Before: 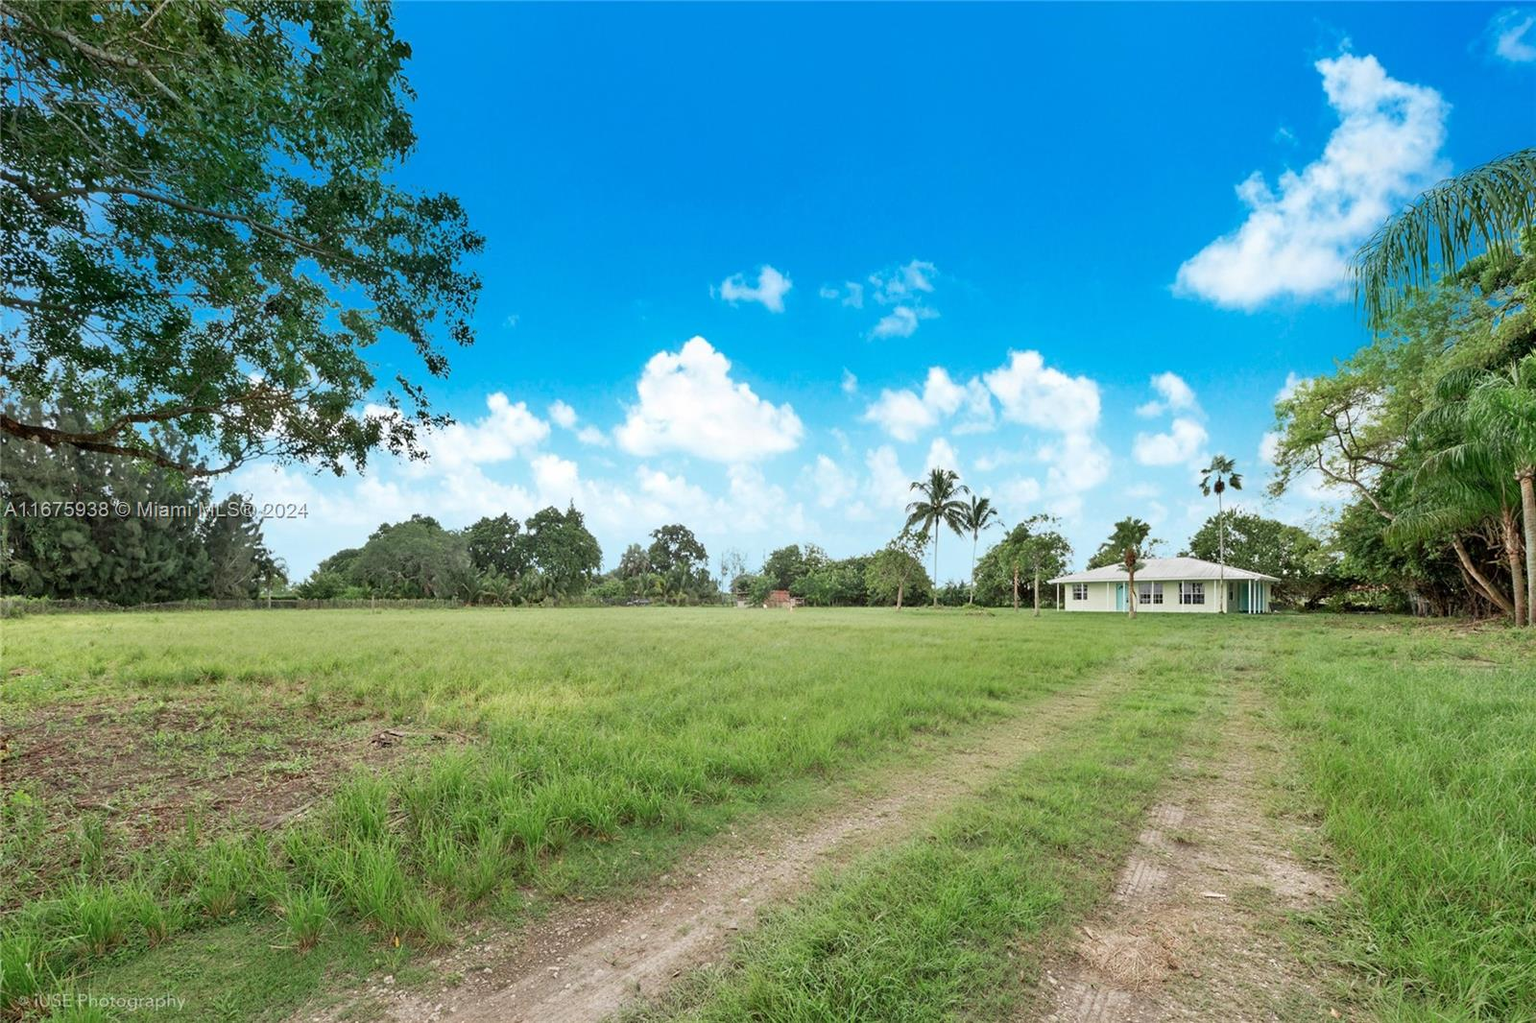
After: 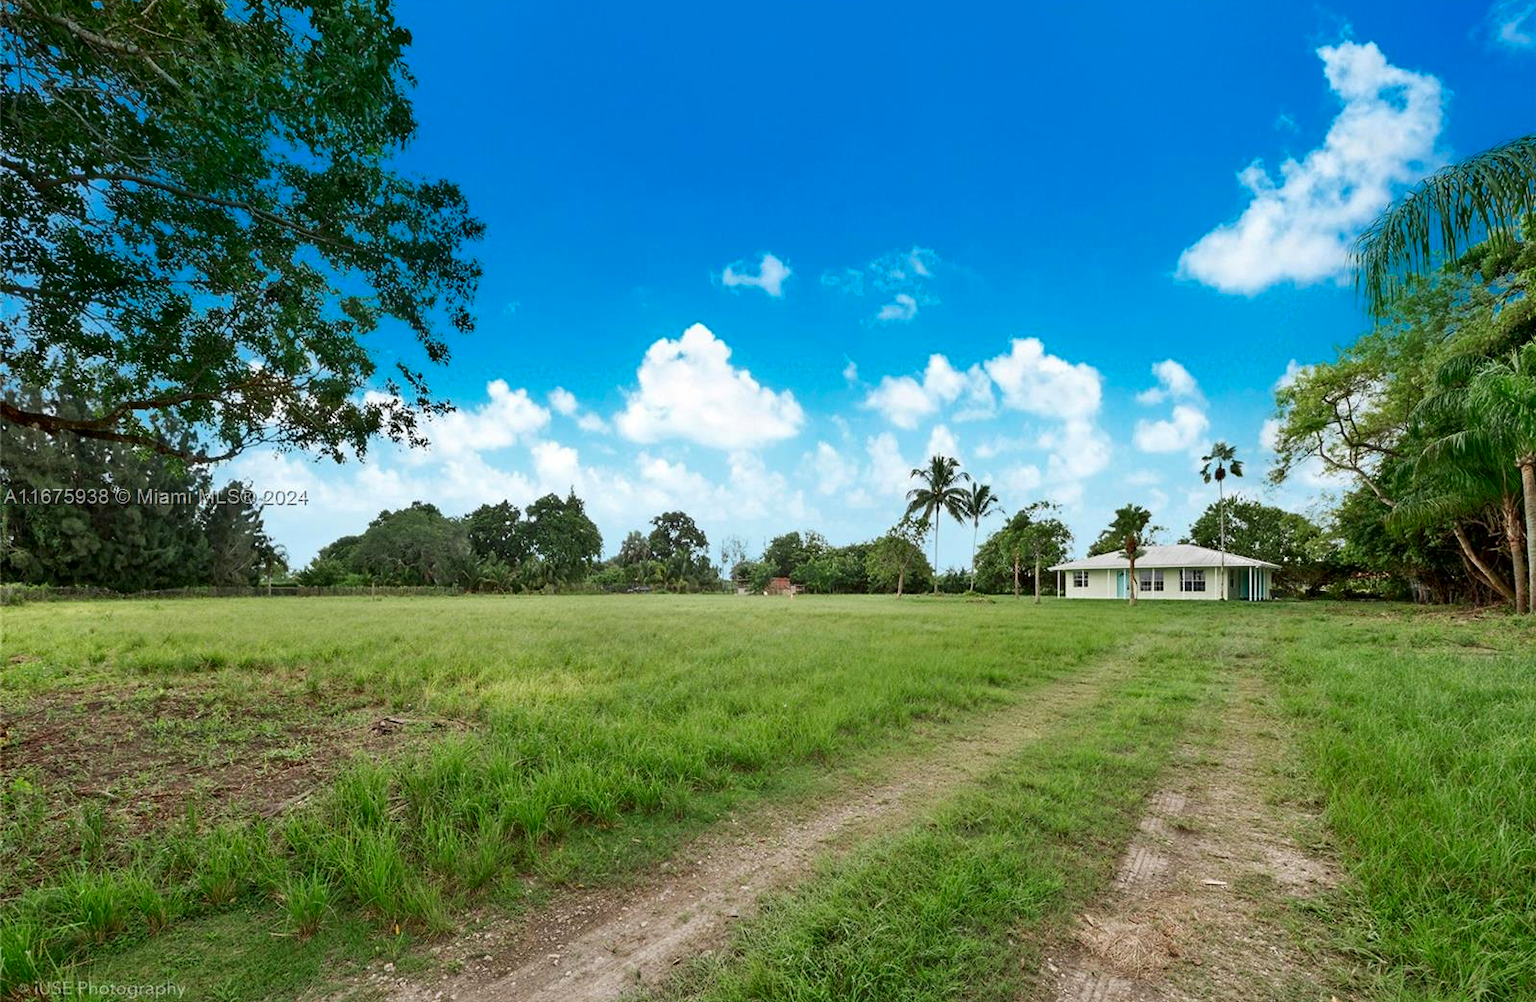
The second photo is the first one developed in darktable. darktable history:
crop: top 1.341%, right 0.032%
contrast brightness saturation: contrast 0.067, brightness -0.152, saturation 0.108
